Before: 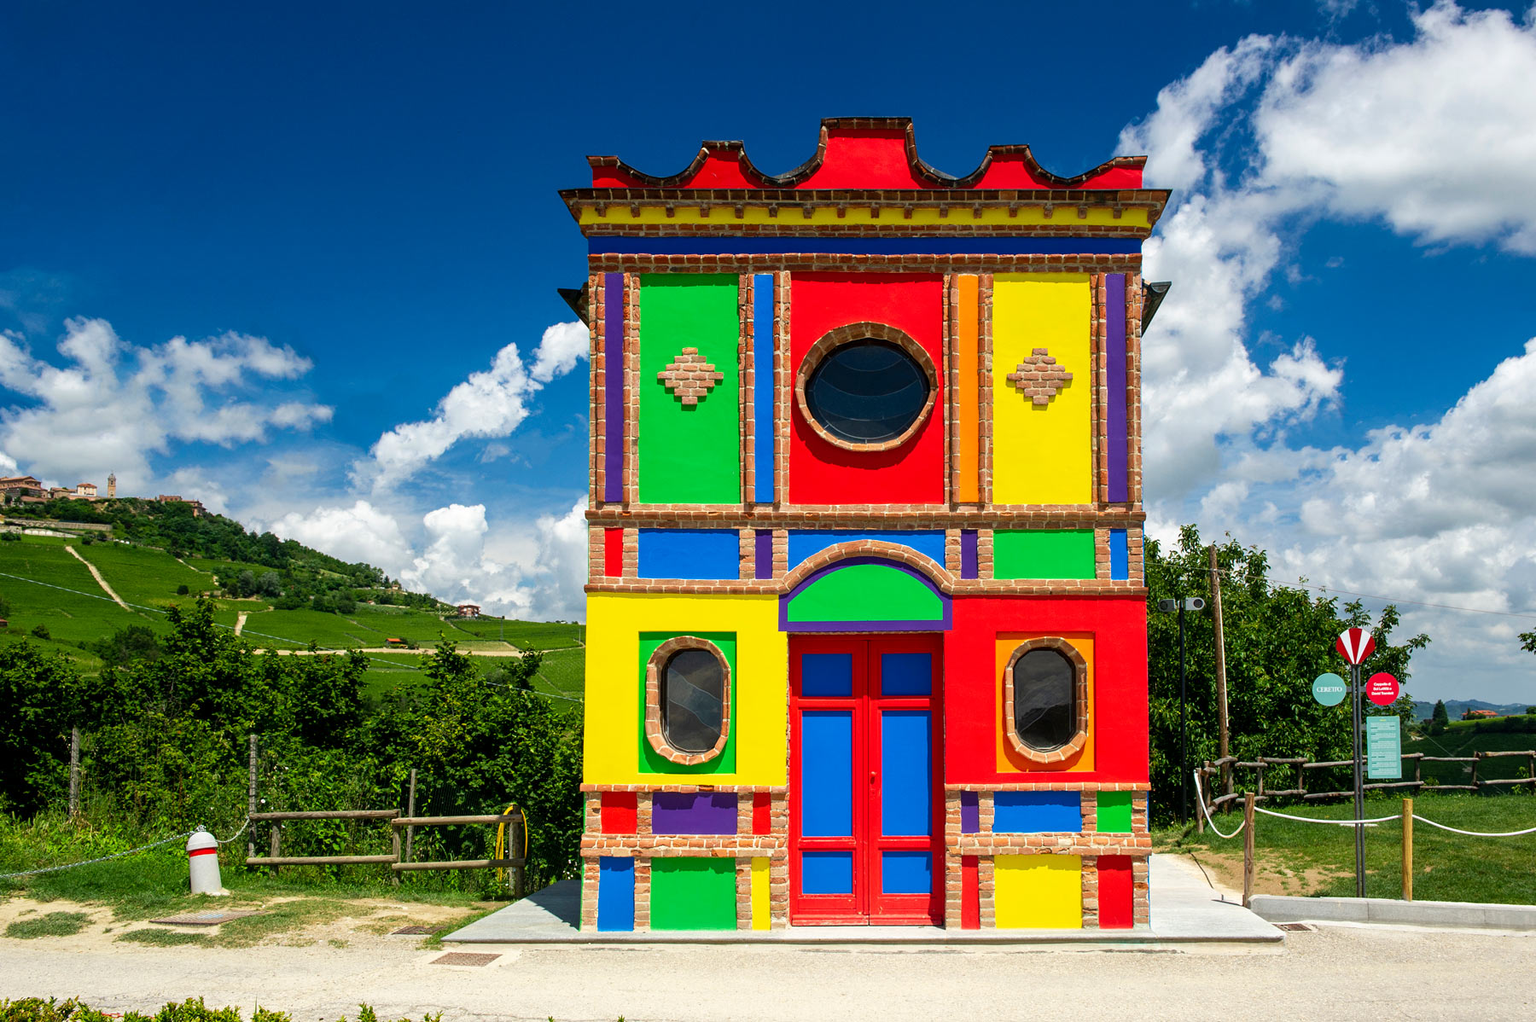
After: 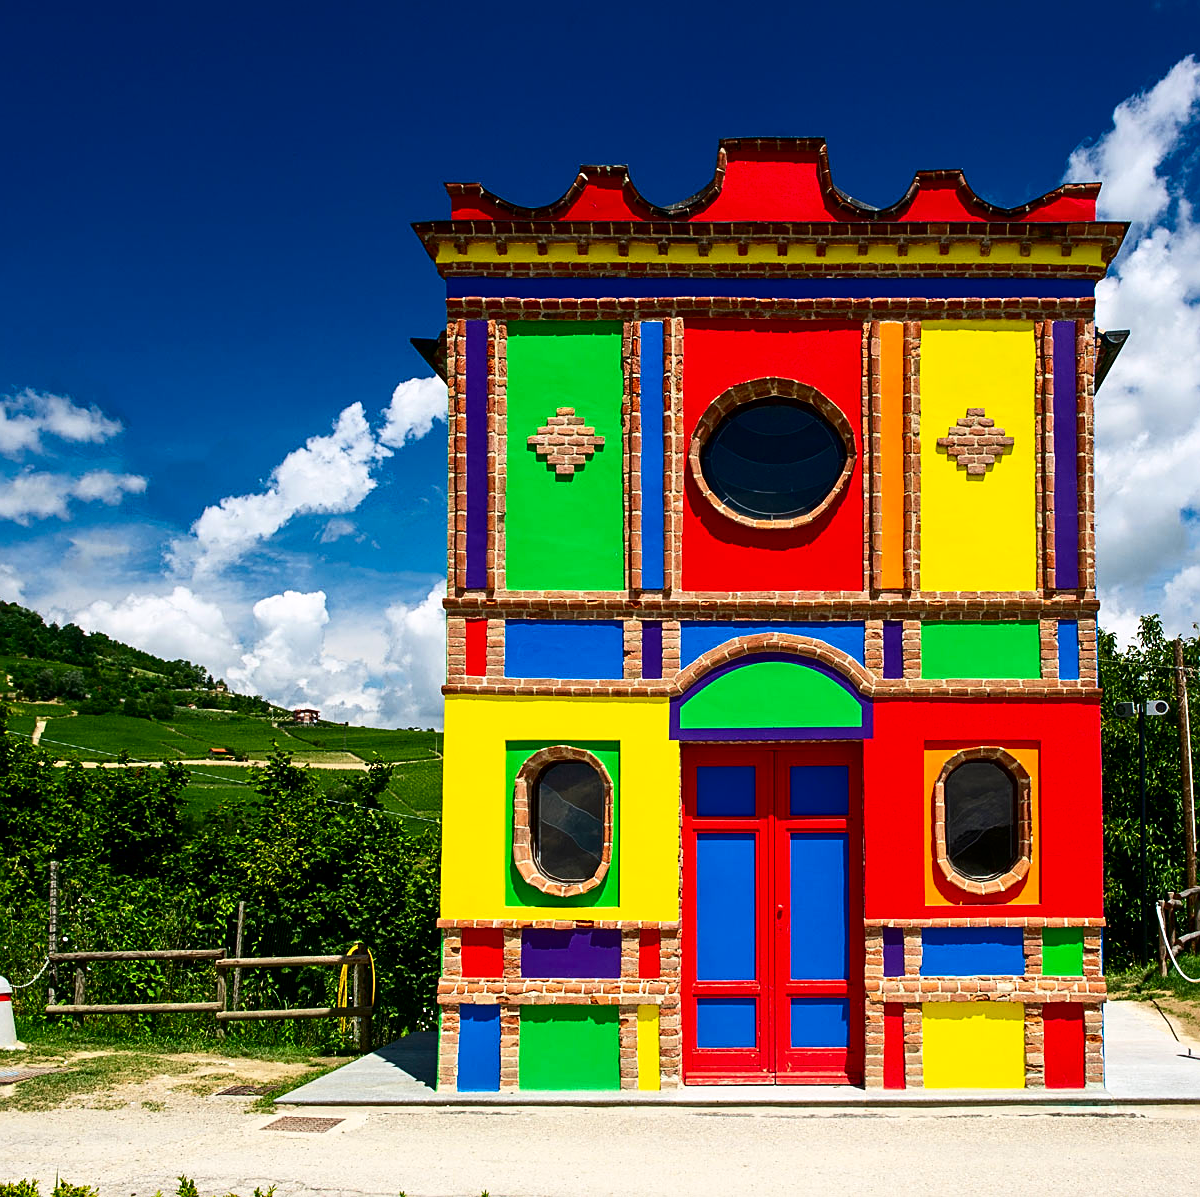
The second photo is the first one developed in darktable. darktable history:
white balance: red 1.004, blue 1.024
sharpen: on, module defaults
crop and rotate: left 13.537%, right 19.796%
contrast brightness saturation: contrast 0.2, brightness -0.11, saturation 0.1
